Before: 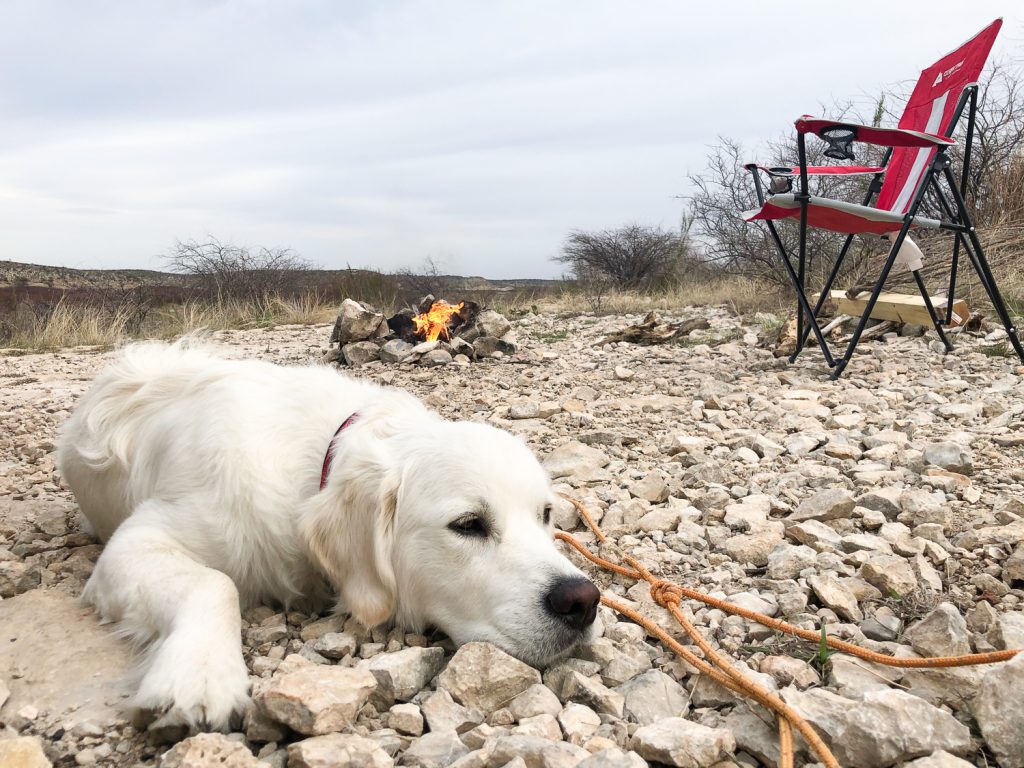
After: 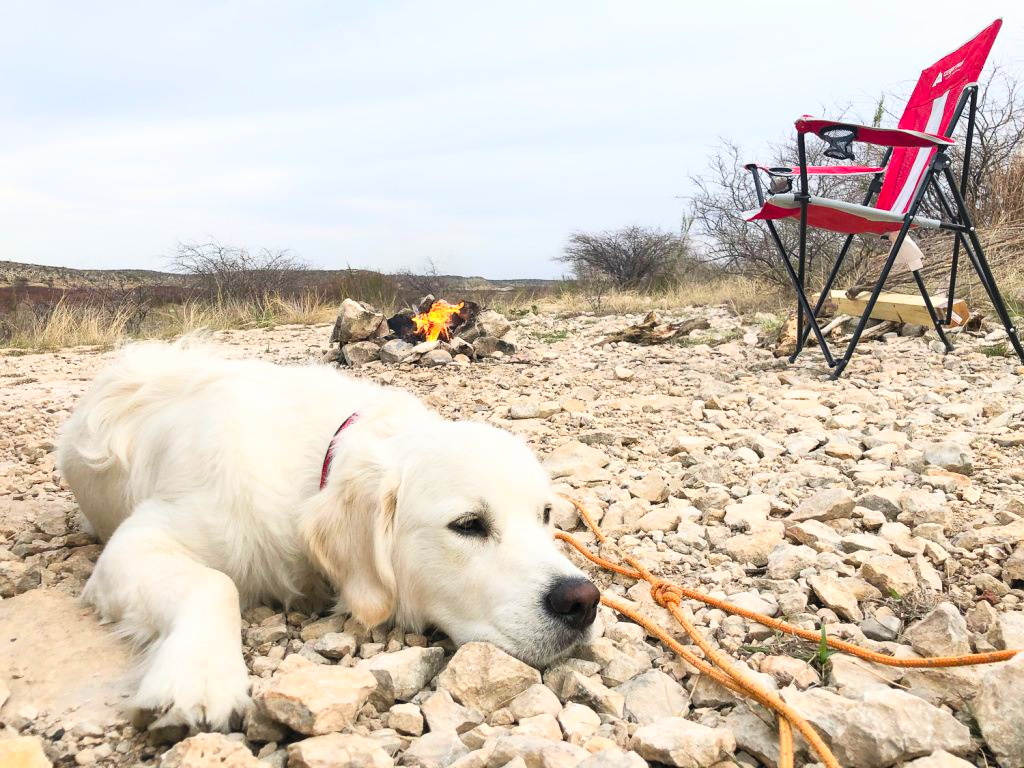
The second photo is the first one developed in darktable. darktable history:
white balance: emerald 1
shadows and highlights: shadows 25, highlights -25
contrast brightness saturation: contrast 0.24, brightness 0.26, saturation 0.39
